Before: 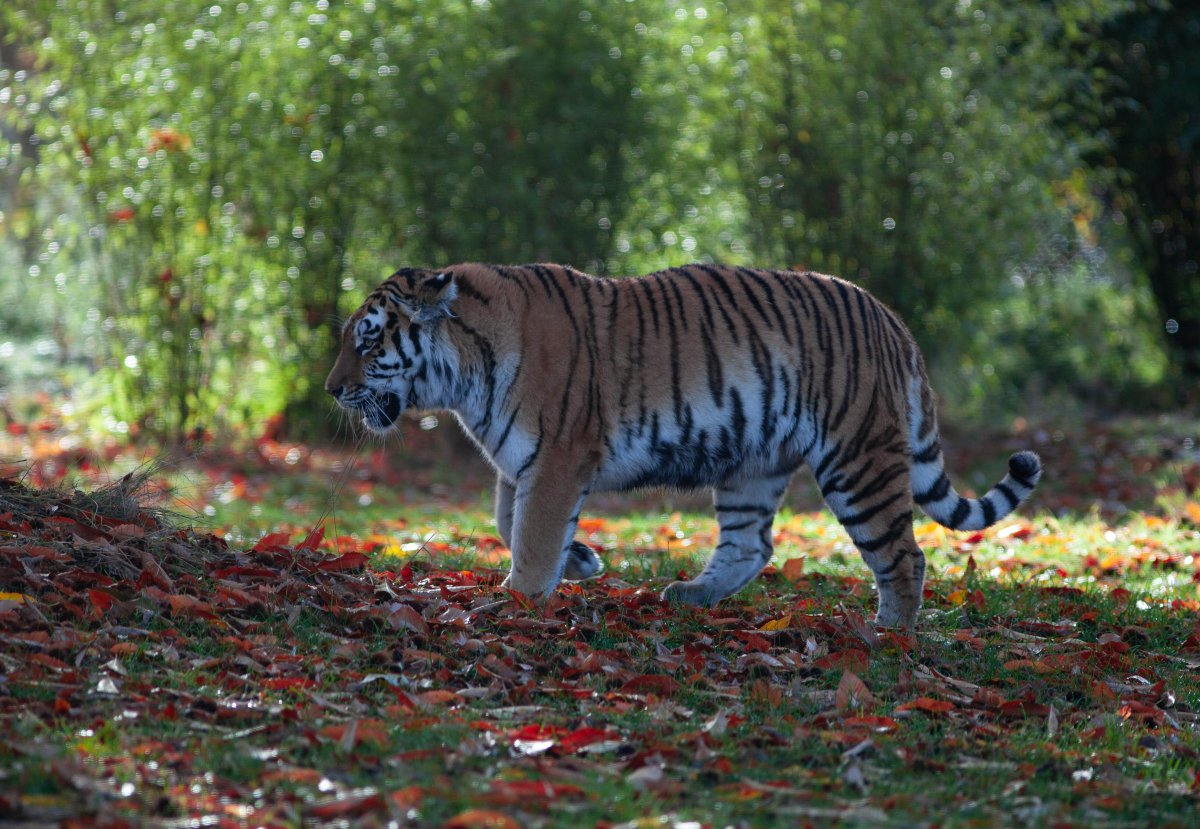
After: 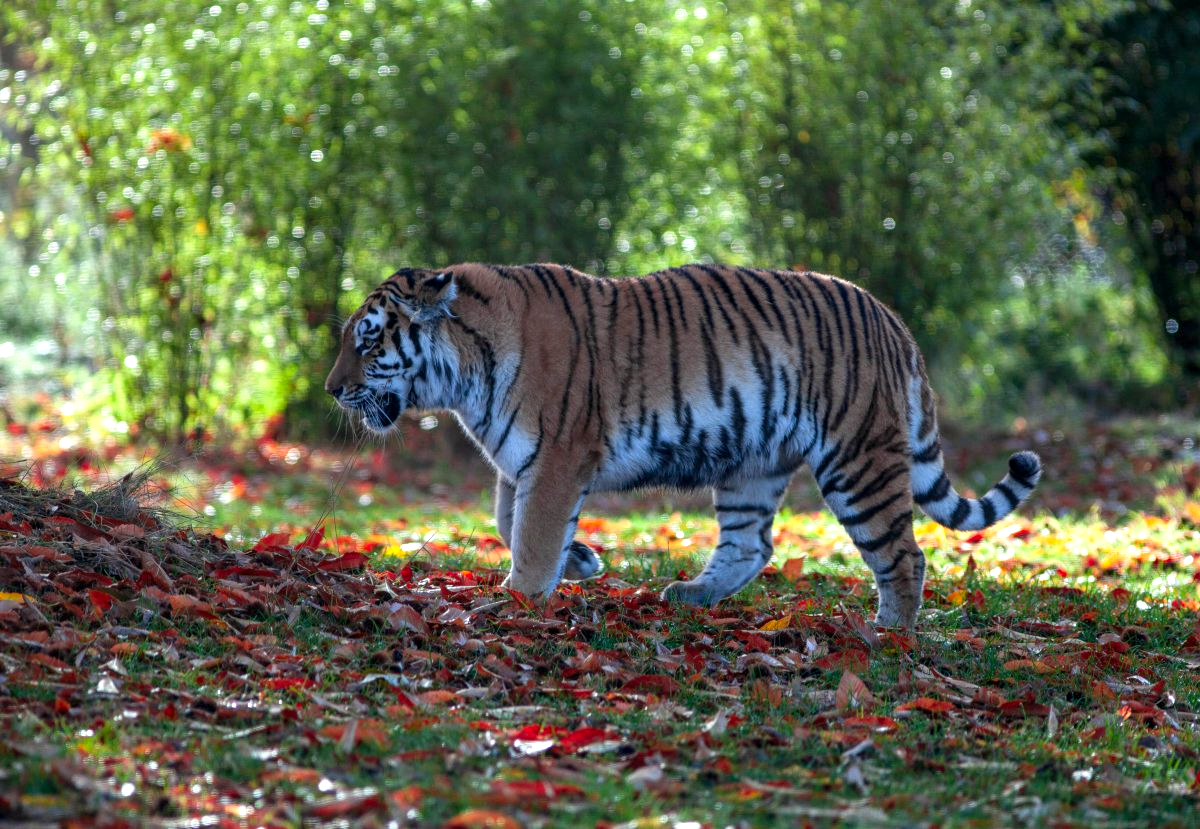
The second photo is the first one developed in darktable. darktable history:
exposure: black level correction 0.001, exposure 0.5 EV, compensate highlight preservation false
local contrast: on, module defaults
contrast brightness saturation: contrast 0.039, saturation 0.16
